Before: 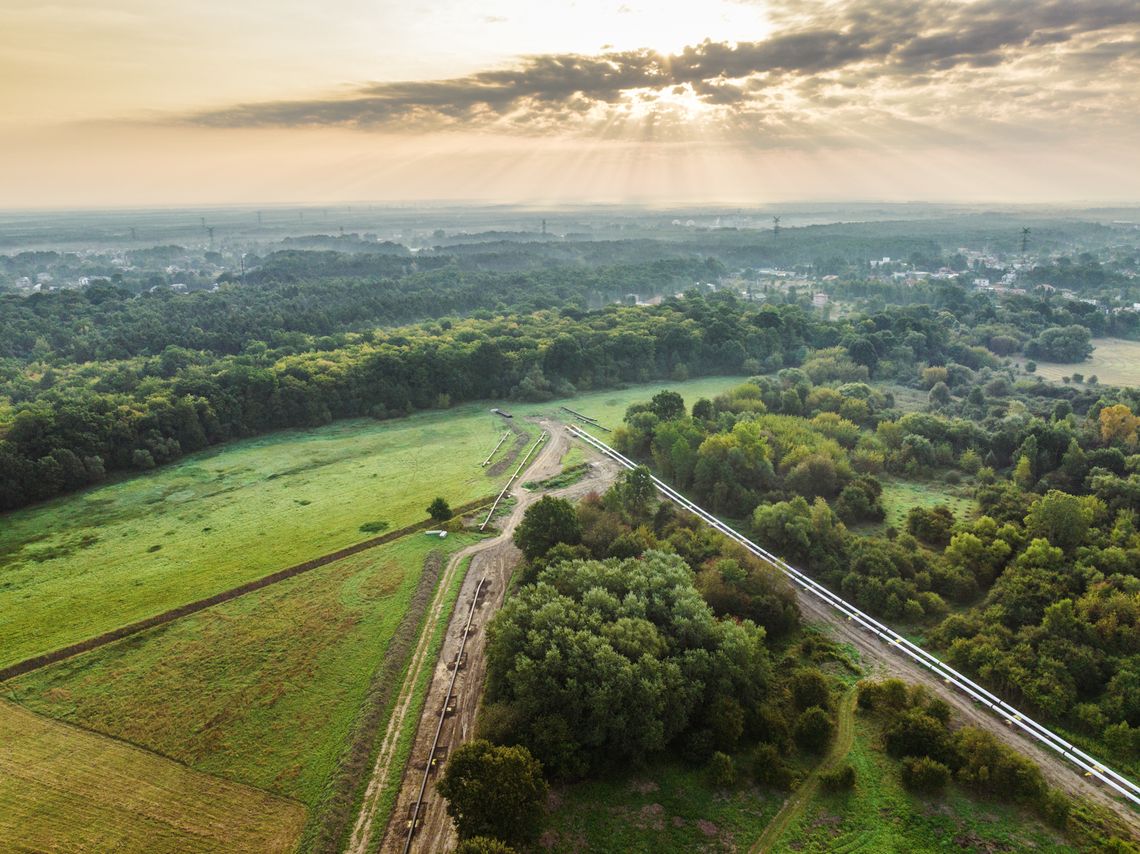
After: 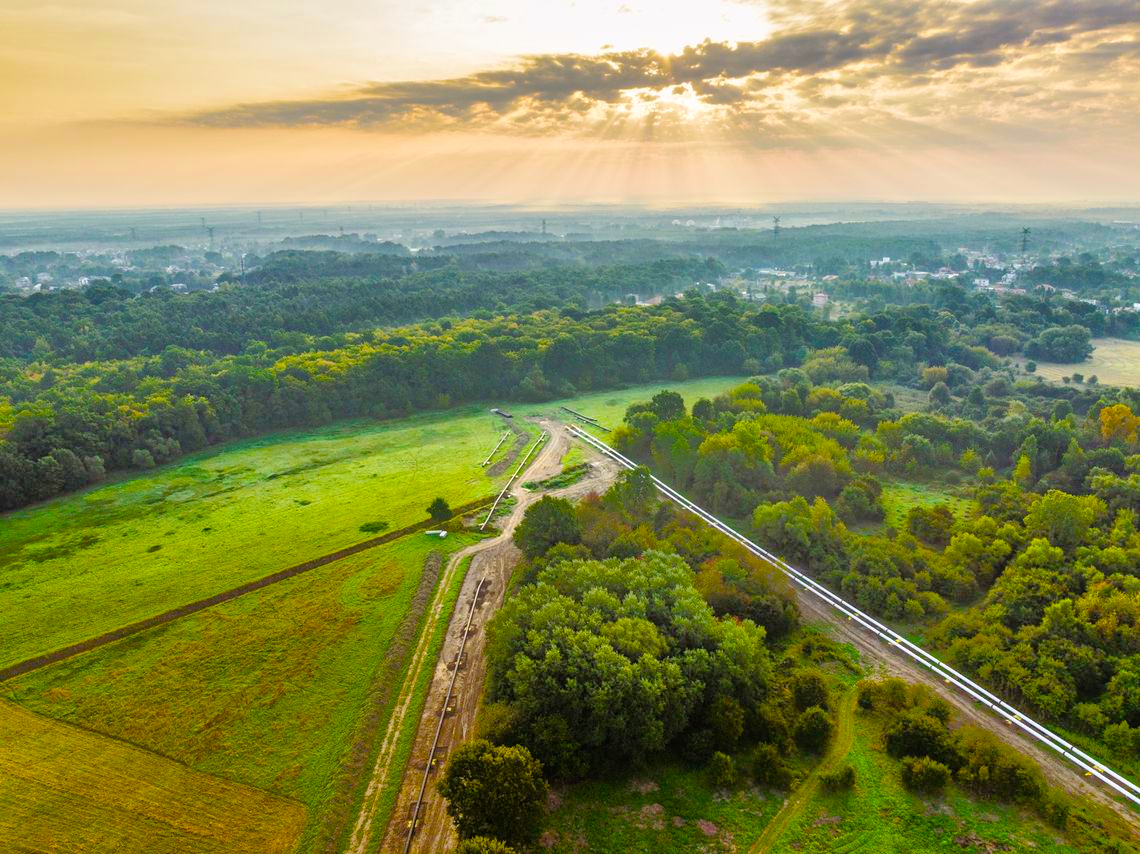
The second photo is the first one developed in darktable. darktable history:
color balance rgb: highlights gain › chroma 0.19%, highlights gain › hue 331.36°, linear chroma grading › shadows 10.116%, linear chroma grading › highlights 10.579%, linear chroma grading › global chroma 14.747%, linear chroma grading › mid-tones 14.859%, perceptual saturation grading › global saturation 31.232%
tone equalizer: -8 EV -0.494 EV, -7 EV -0.35 EV, -6 EV -0.109 EV, -5 EV 0.446 EV, -4 EV 0.98 EV, -3 EV 0.812 EV, -2 EV -0.006 EV, -1 EV 0.138 EV, +0 EV -0.016 EV
